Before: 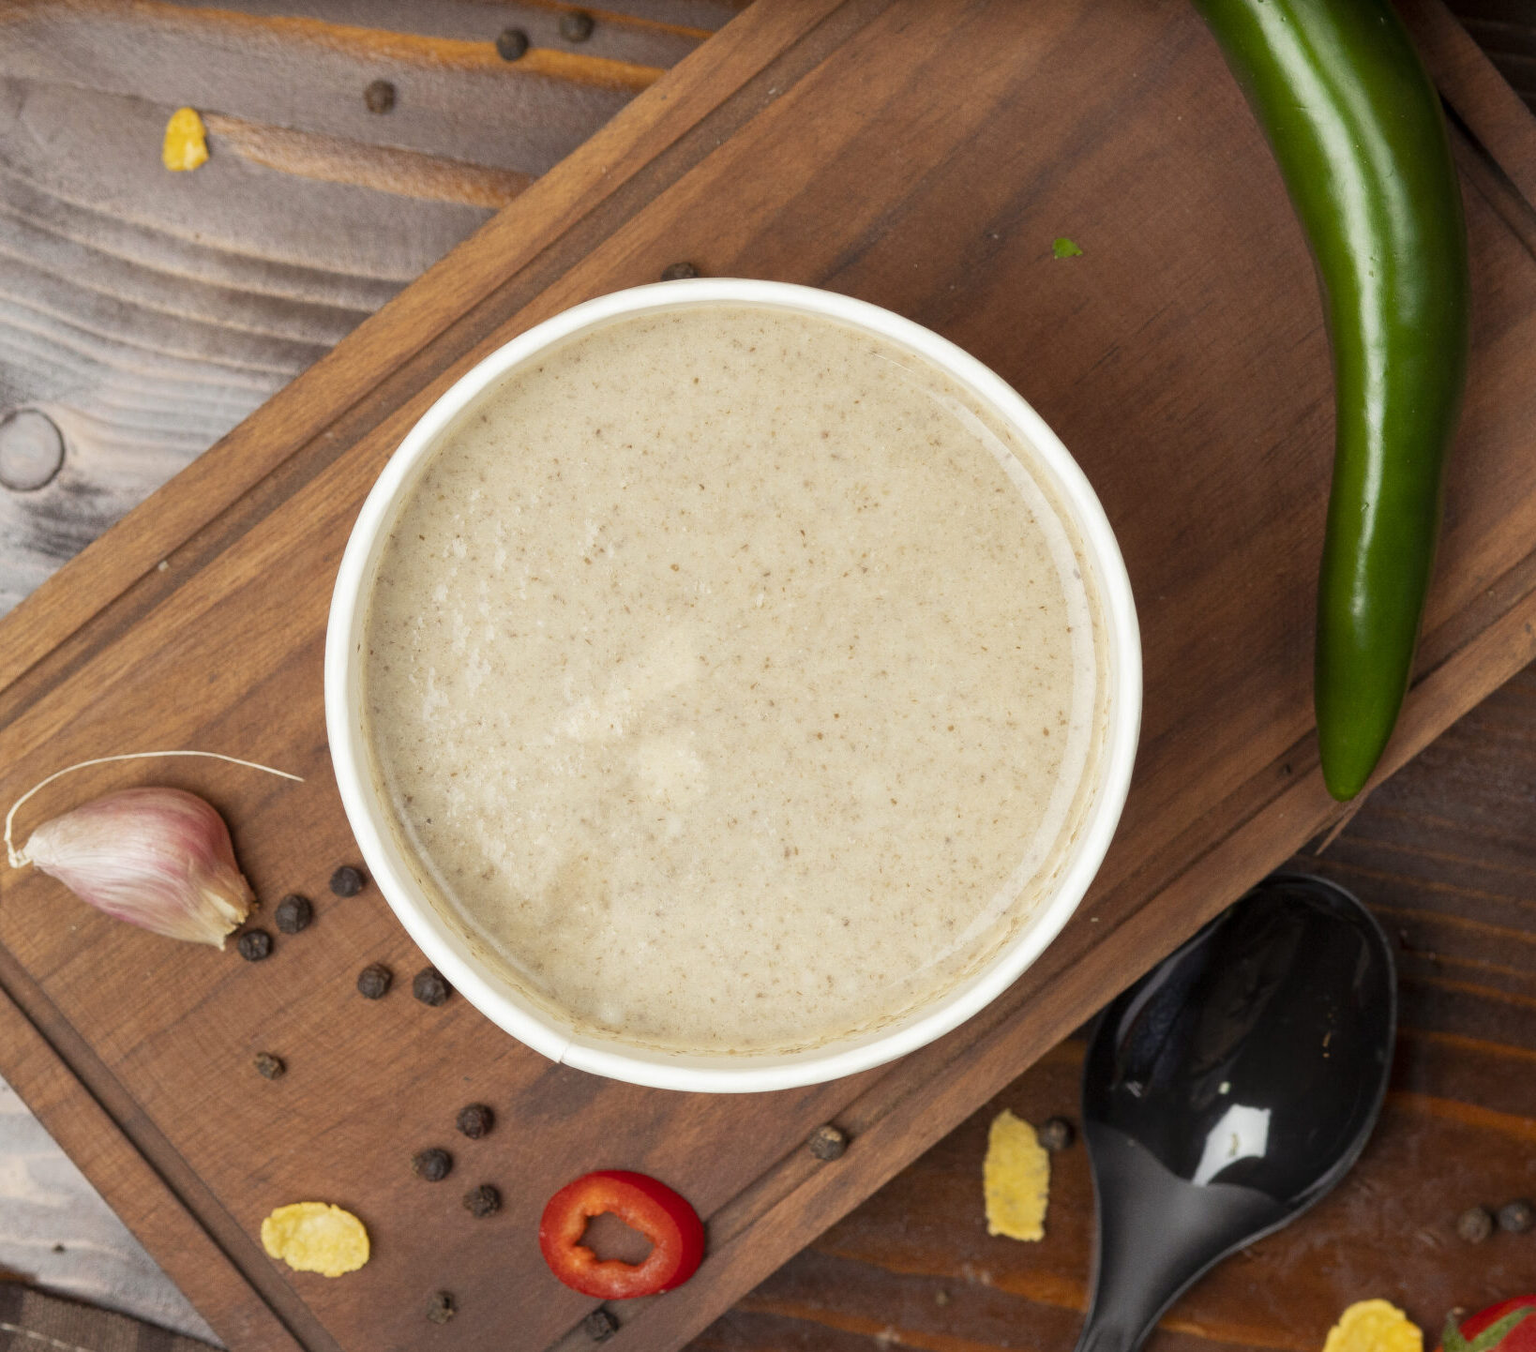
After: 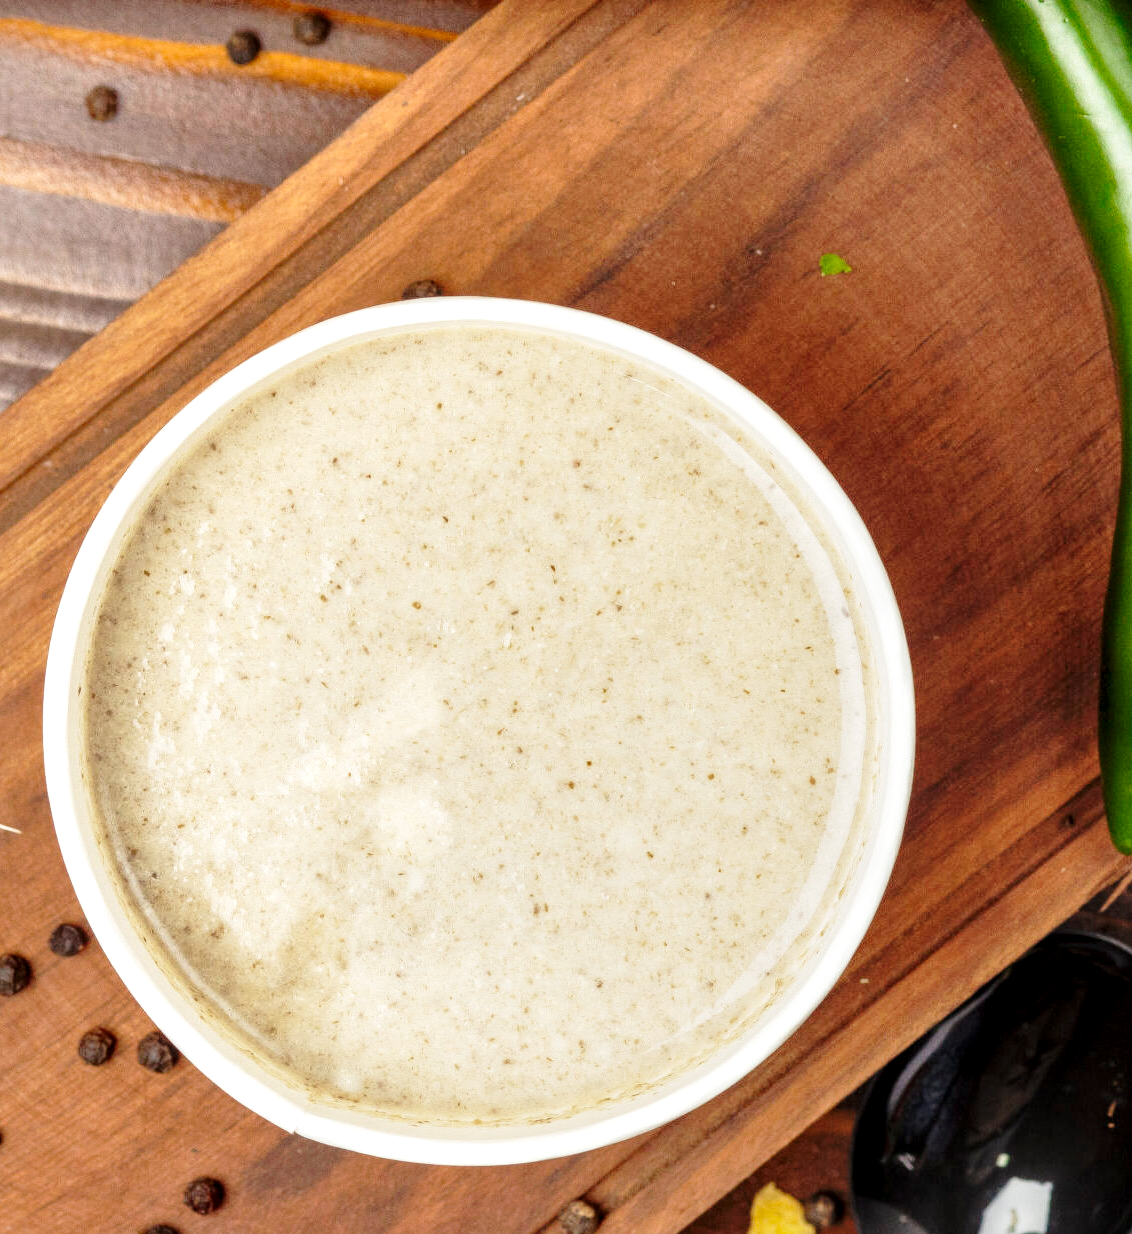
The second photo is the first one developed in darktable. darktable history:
base curve: curves: ch0 [(0, 0) (0.028, 0.03) (0.121, 0.232) (0.46, 0.748) (0.859, 0.968) (1, 1)], preserve colors none
local contrast: detail 140%
shadows and highlights: shadows 29.87
crop: left 18.508%, right 12.365%, bottom 14.4%
